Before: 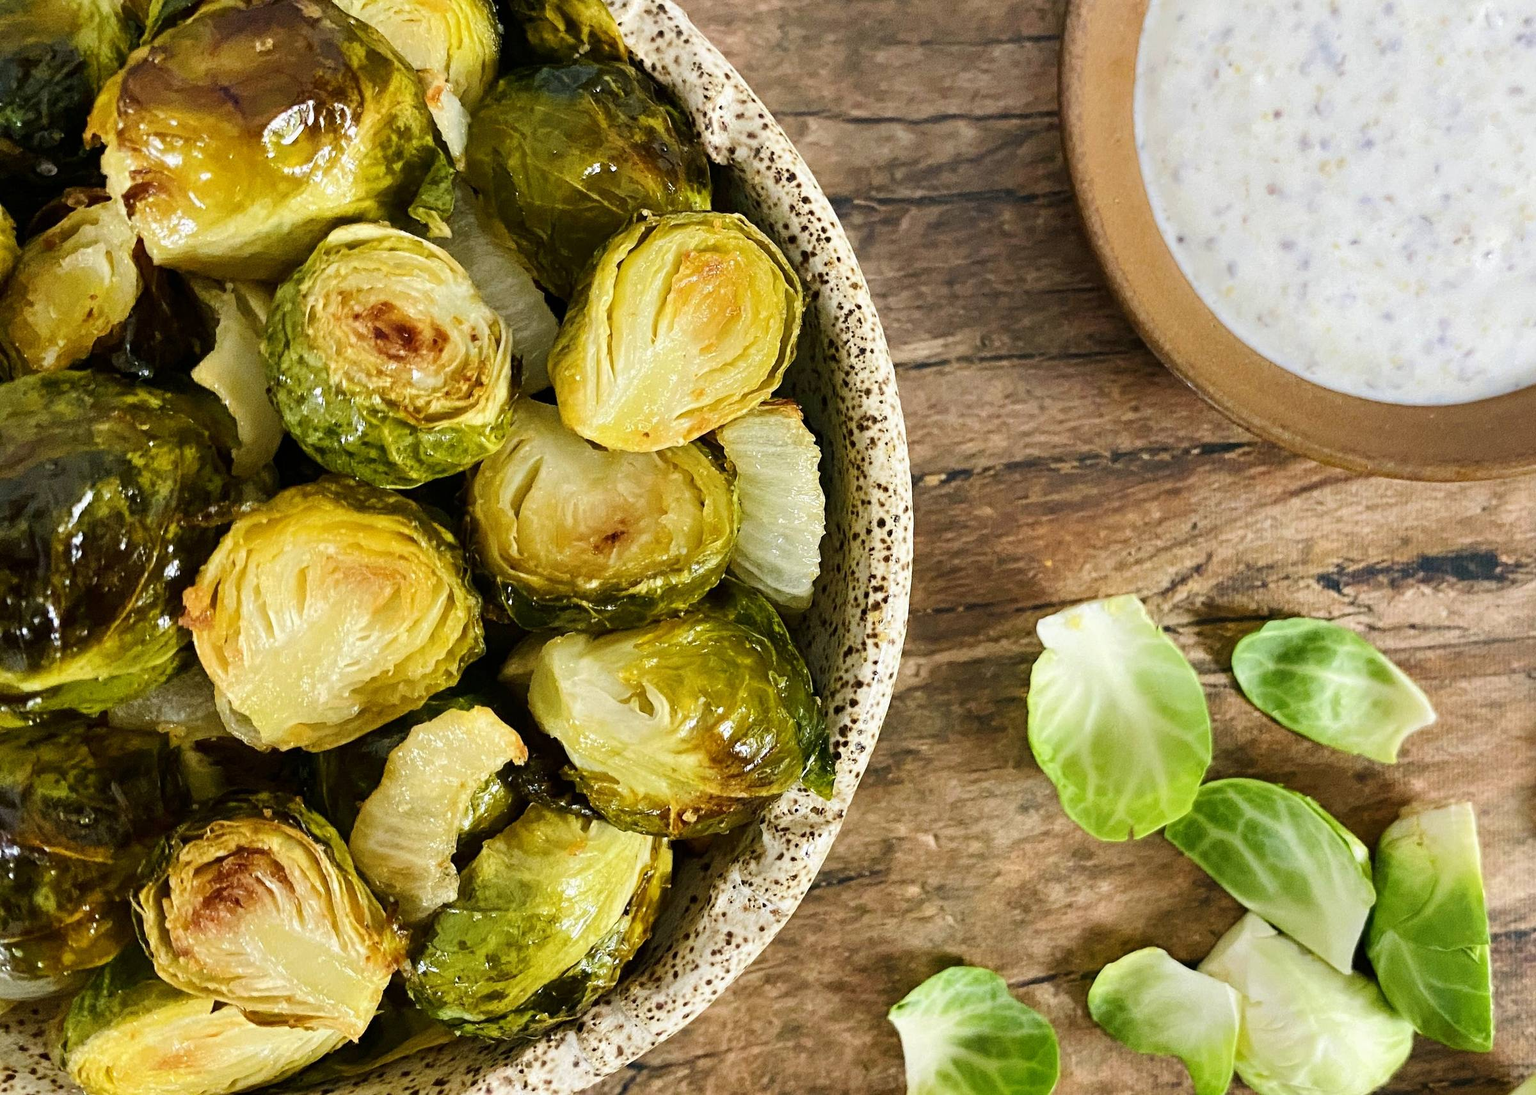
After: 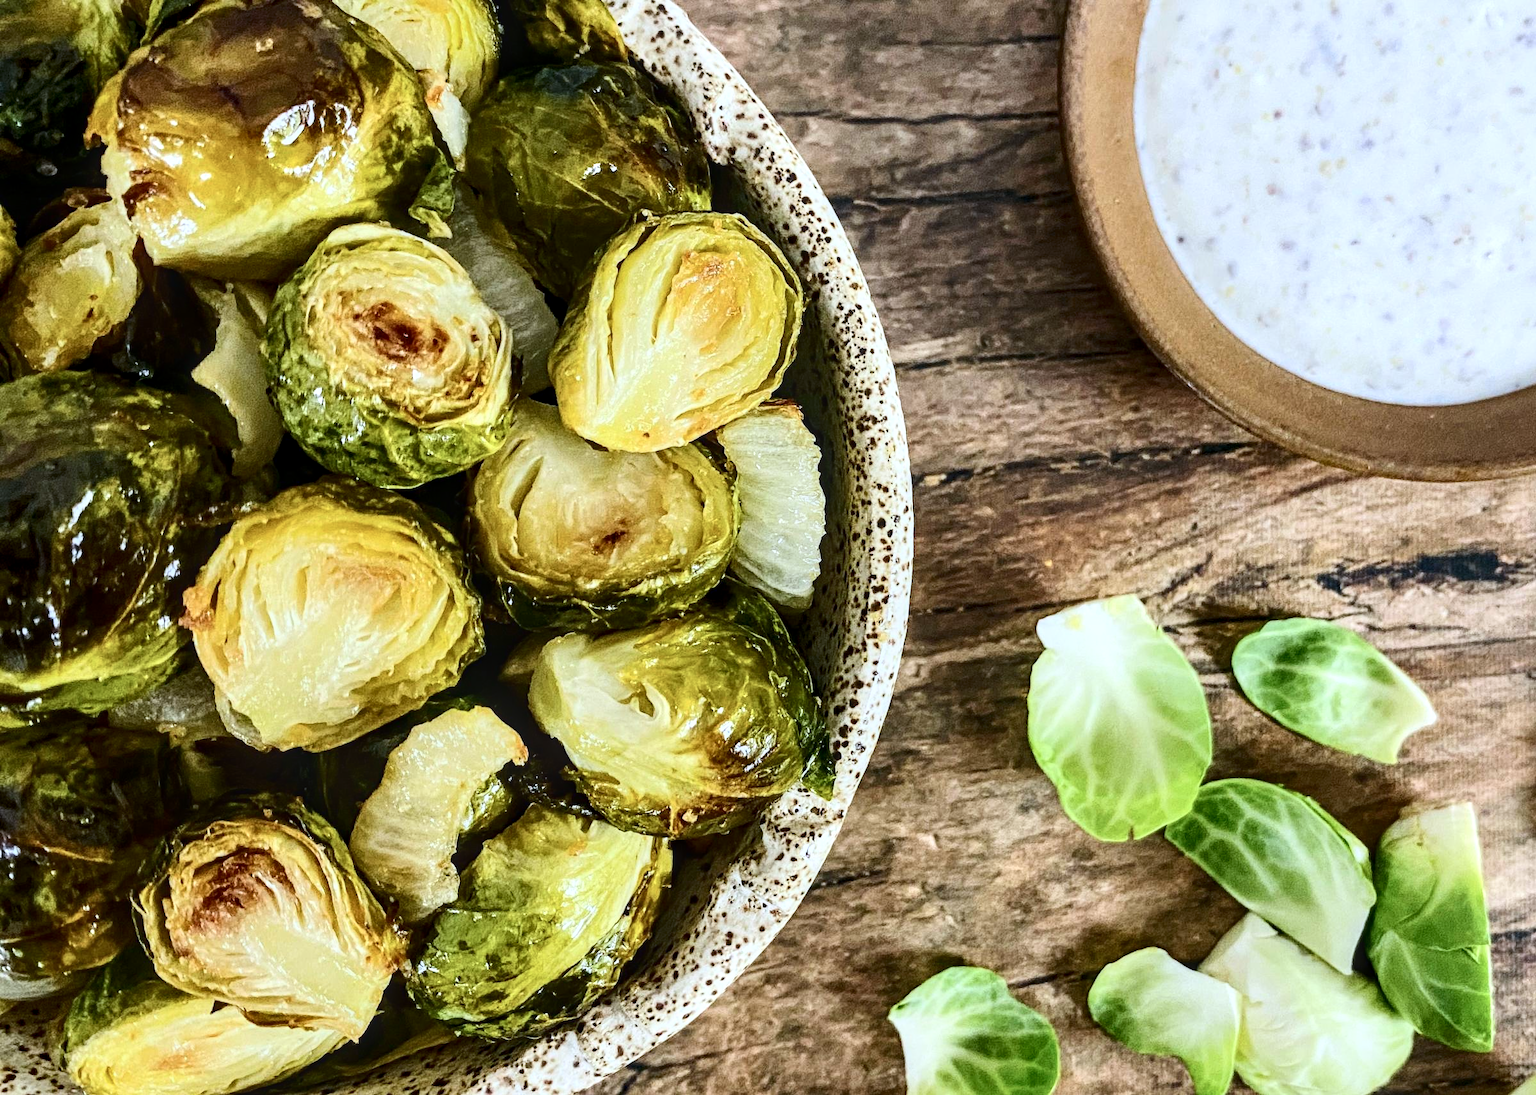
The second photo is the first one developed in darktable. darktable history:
color calibration: illuminant as shot in camera, x 0.369, y 0.376, temperature 4327.04 K
contrast brightness saturation: contrast 0.271
local contrast: detail 130%
